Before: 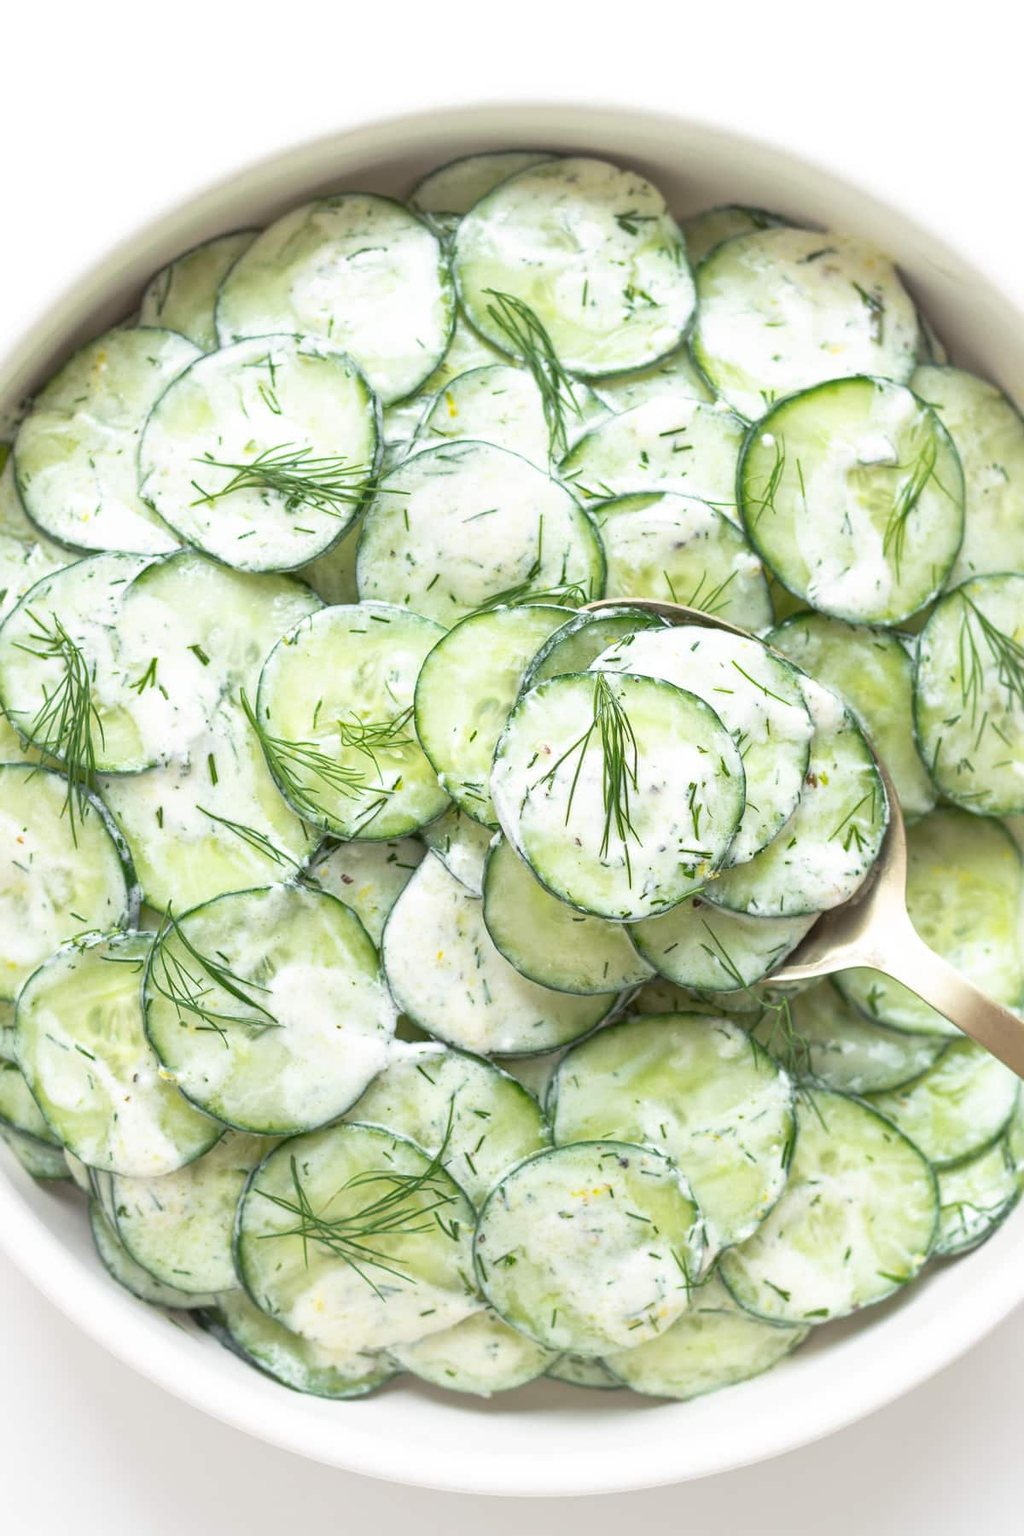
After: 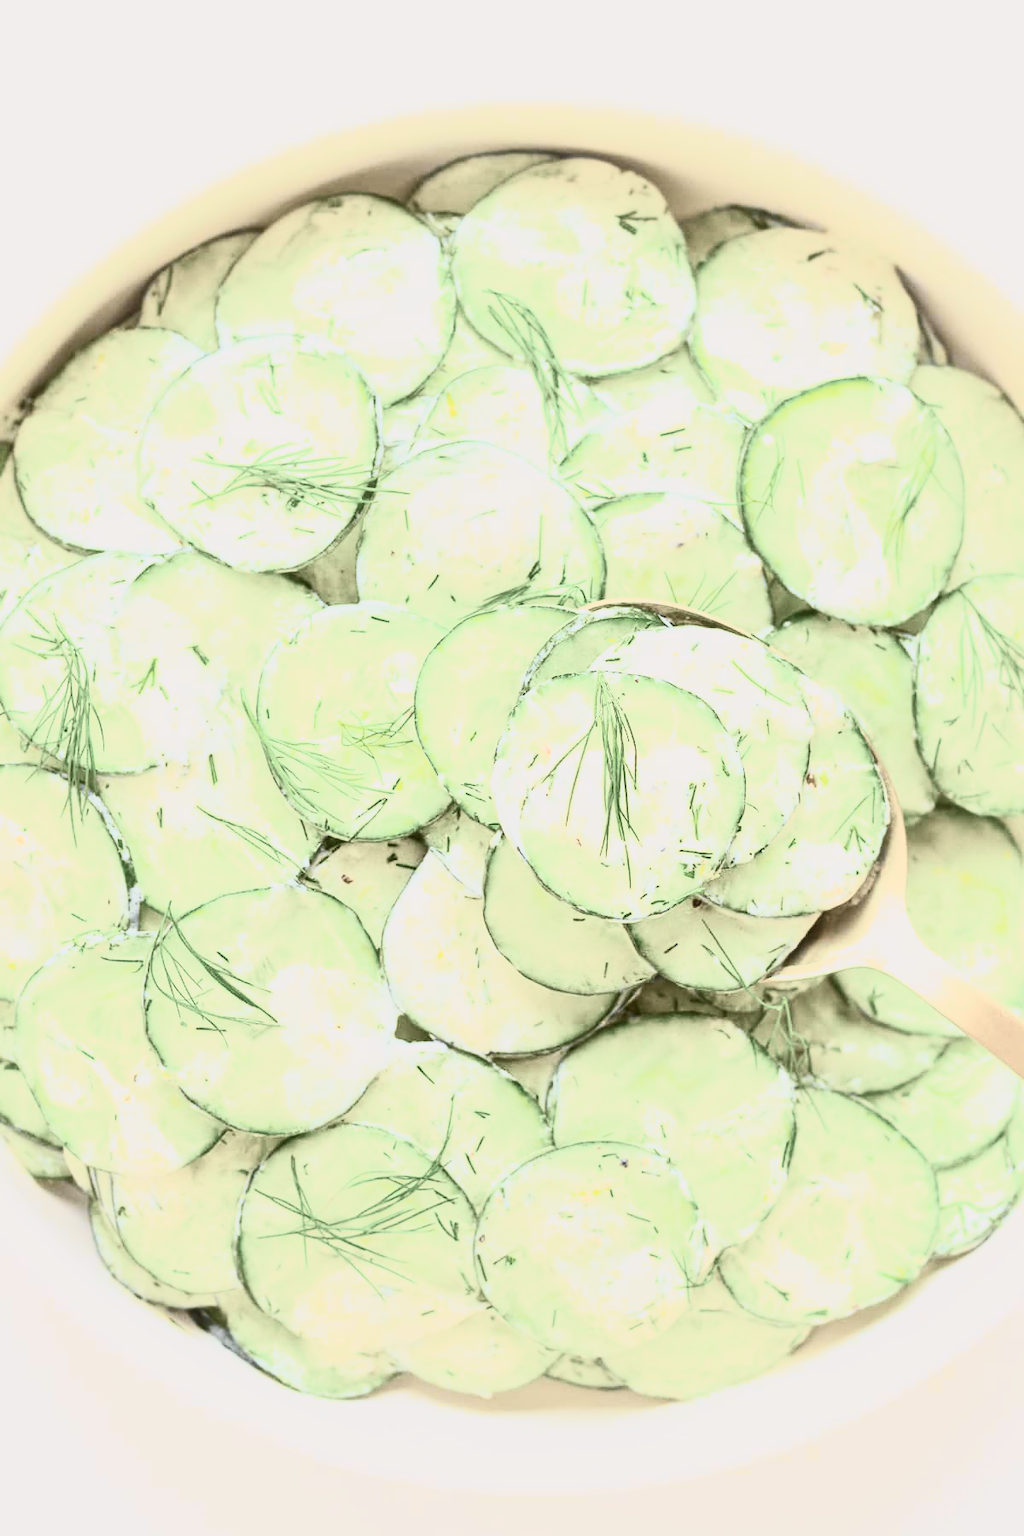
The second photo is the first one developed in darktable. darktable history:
tone curve: curves: ch0 [(0, 0.006) (0.184, 0.172) (0.405, 0.46) (0.456, 0.528) (0.634, 0.728) (0.877, 0.89) (0.984, 0.935)]; ch1 [(0, 0) (0.443, 0.43) (0.492, 0.495) (0.566, 0.582) (0.595, 0.606) (0.608, 0.609) (0.65, 0.677) (1, 1)]; ch2 [(0, 0) (0.33, 0.301) (0.421, 0.443) (0.447, 0.489) (0.492, 0.495) (0.537, 0.583) (0.586, 0.591) (0.663, 0.686) (1, 1)], color space Lab, independent channels, preserve colors none
contrast brightness saturation: contrast 0.566, brightness 0.568, saturation -0.331
